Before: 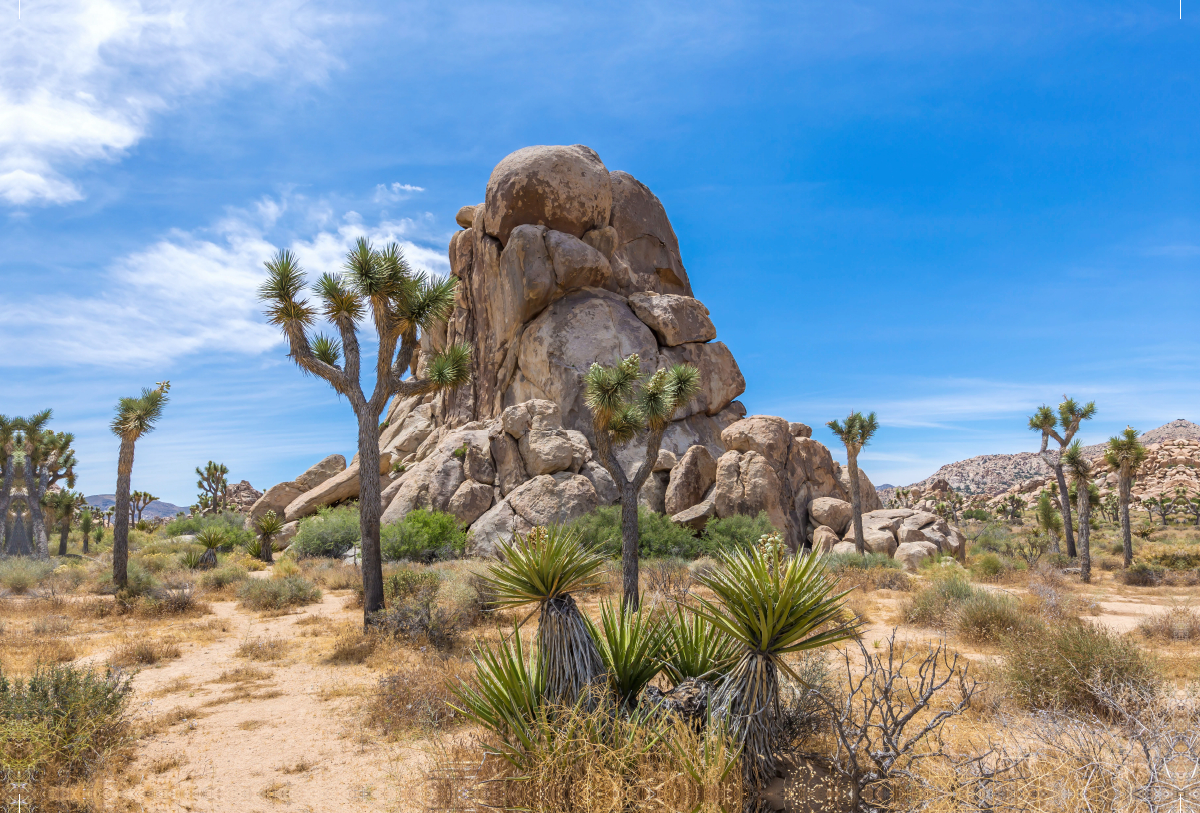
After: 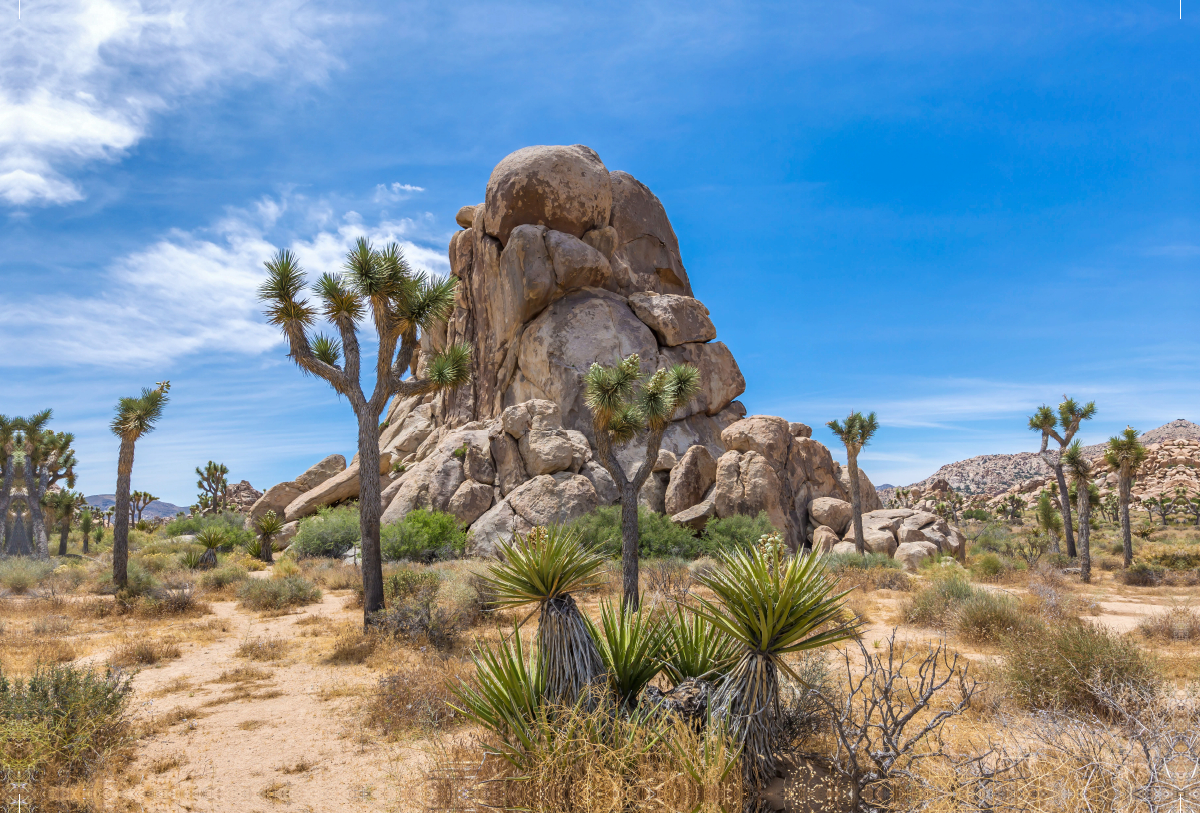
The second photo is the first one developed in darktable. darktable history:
shadows and highlights: shadows 33.42, highlights -46.69, compress 49.92%, soften with gaussian
